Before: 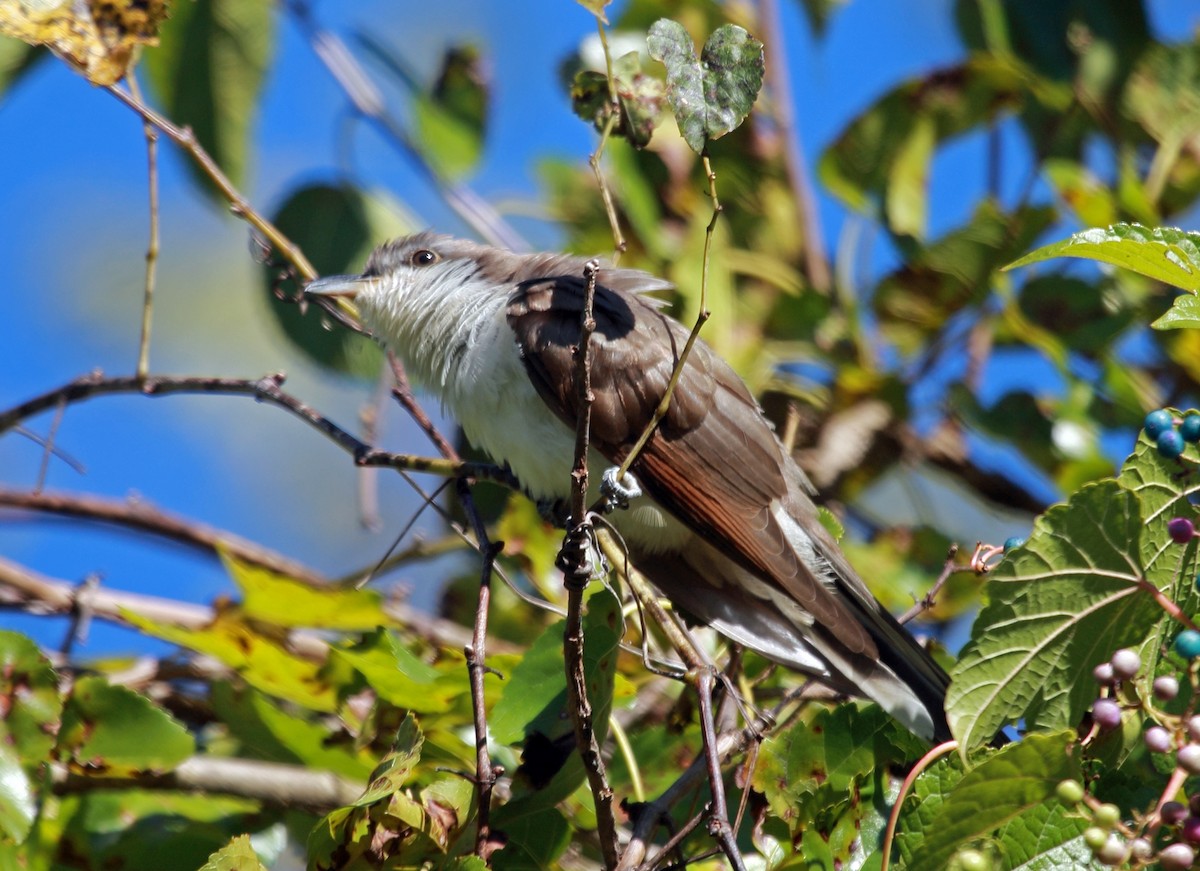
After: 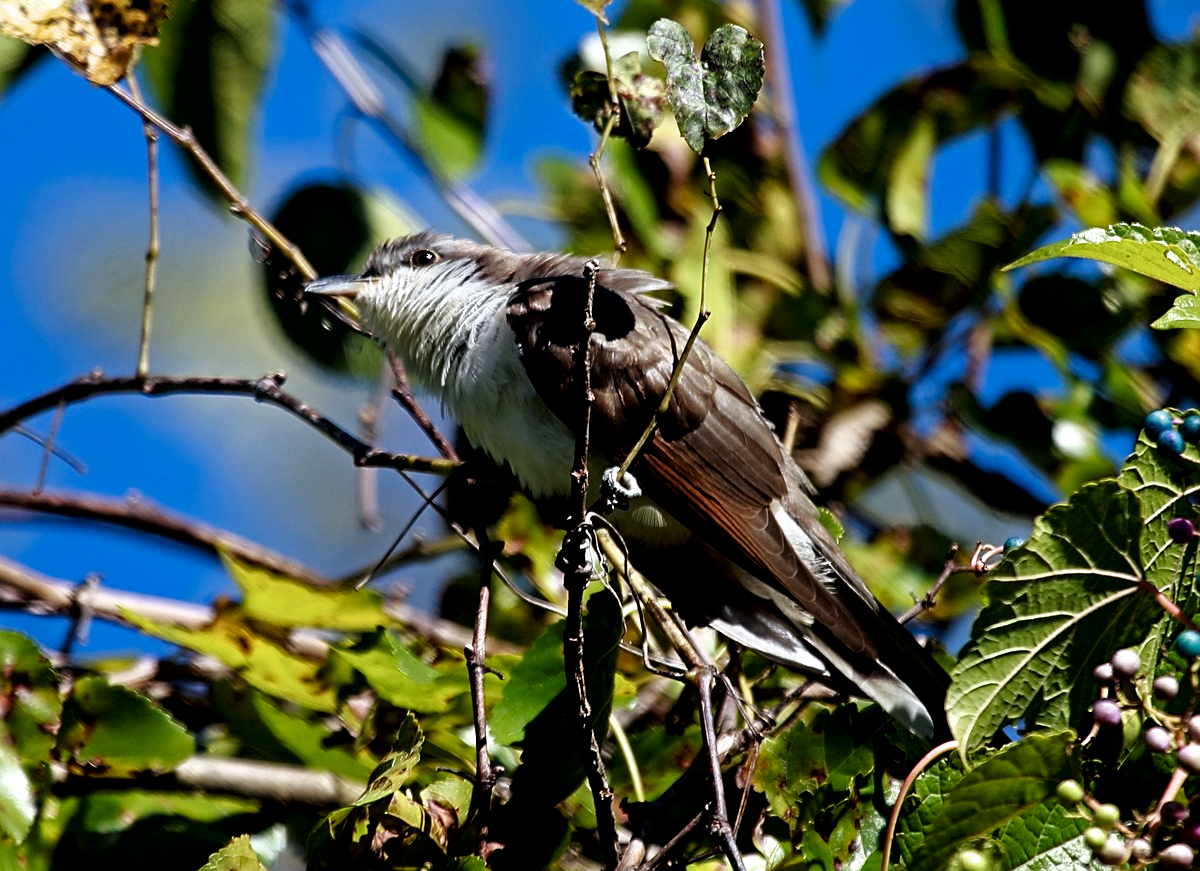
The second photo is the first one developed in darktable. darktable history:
contrast brightness saturation: brightness -0.214, saturation 0.084
sharpen: on, module defaults
filmic rgb: black relative exposure -3.62 EV, white relative exposure 2.18 EV, hardness 3.65
contrast equalizer: y [[0.509, 0.517, 0.523, 0.523, 0.517, 0.509], [0.5 ×6], [0.5 ×6], [0 ×6], [0 ×6]], mix -0.999
